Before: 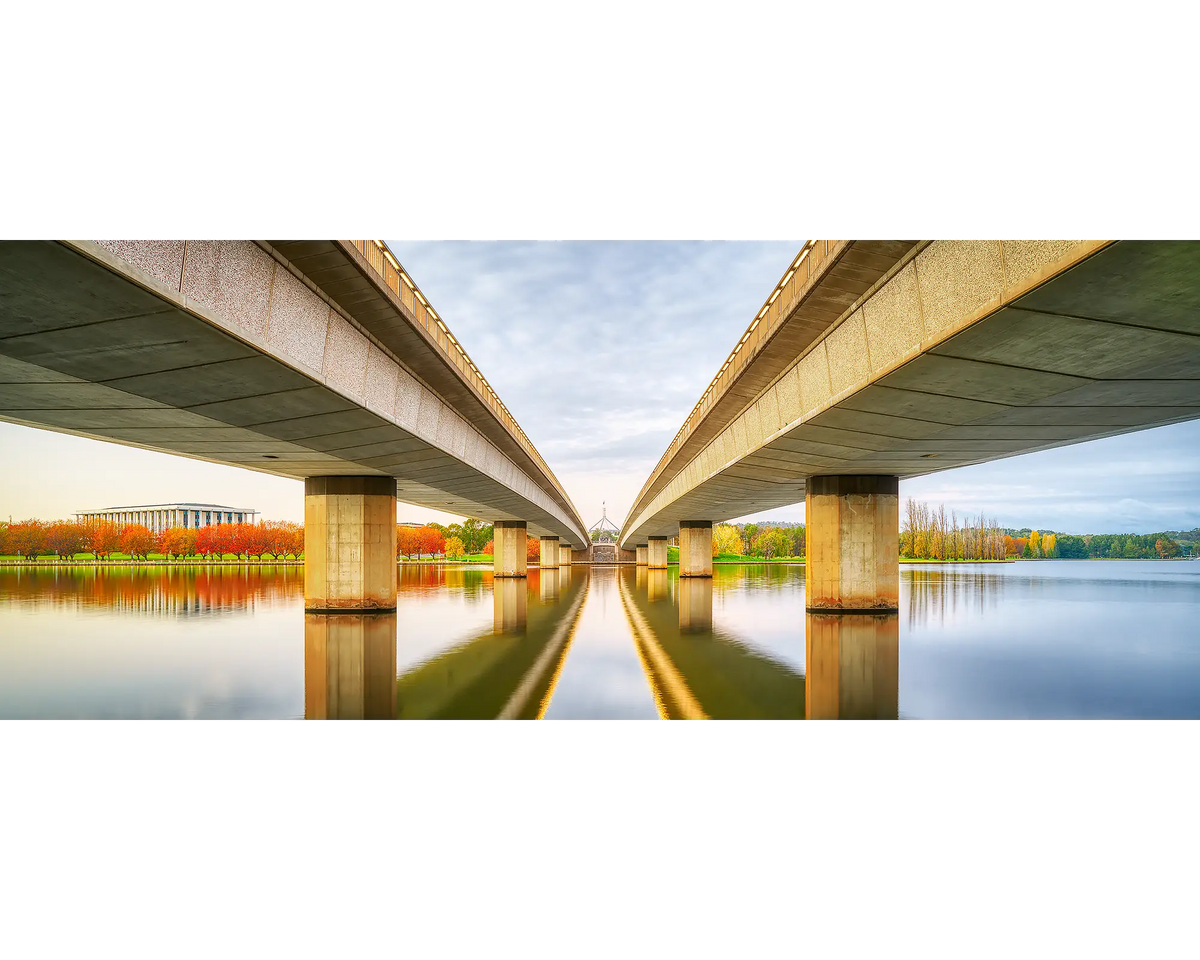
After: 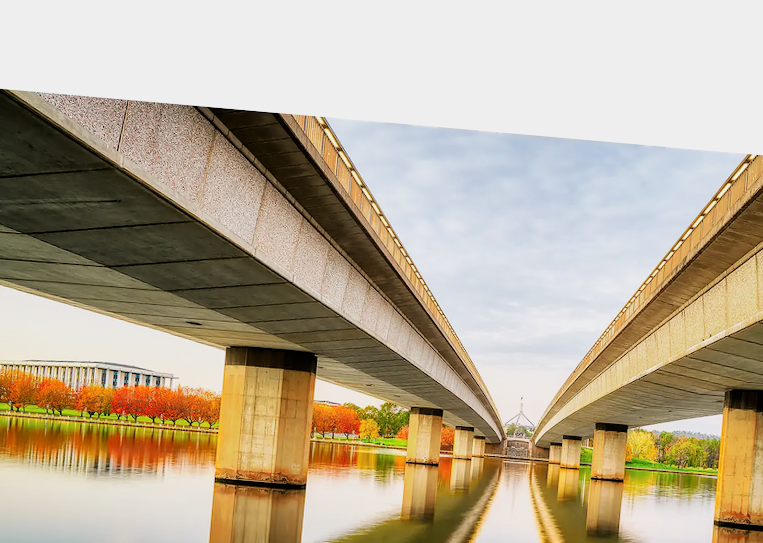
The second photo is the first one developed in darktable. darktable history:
filmic rgb: black relative exposure -5 EV, white relative exposure 3.2 EV, hardness 3.42, contrast 1.2, highlights saturation mix -30%
crop and rotate: angle -4.99°, left 2.122%, top 6.945%, right 27.566%, bottom 30.519%
